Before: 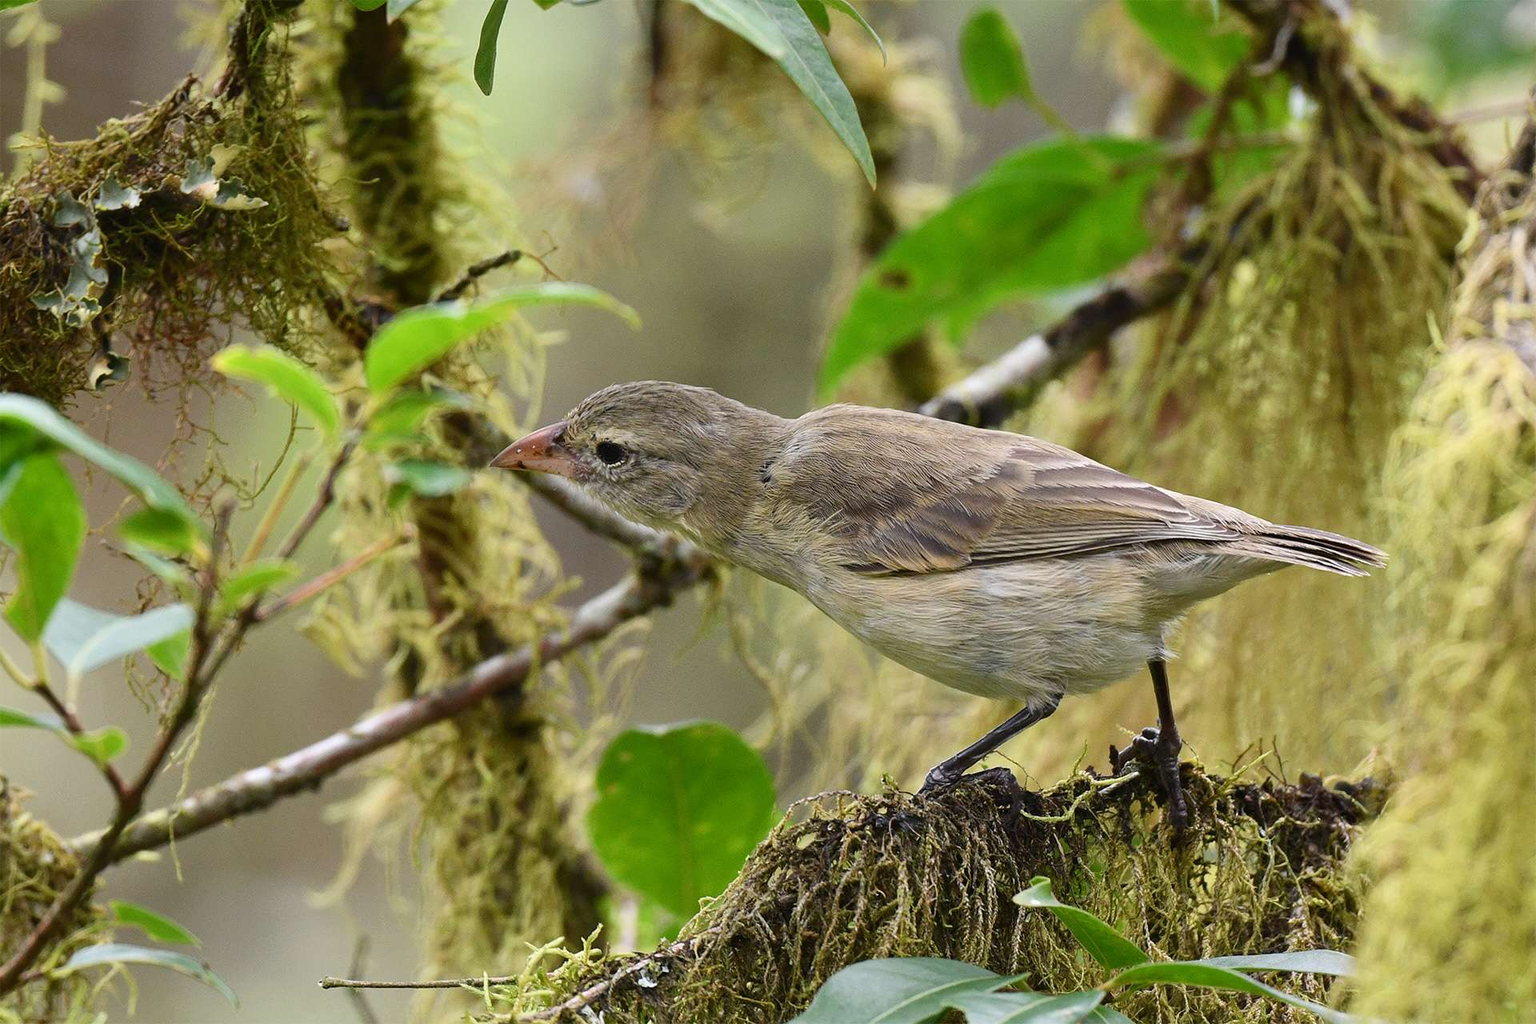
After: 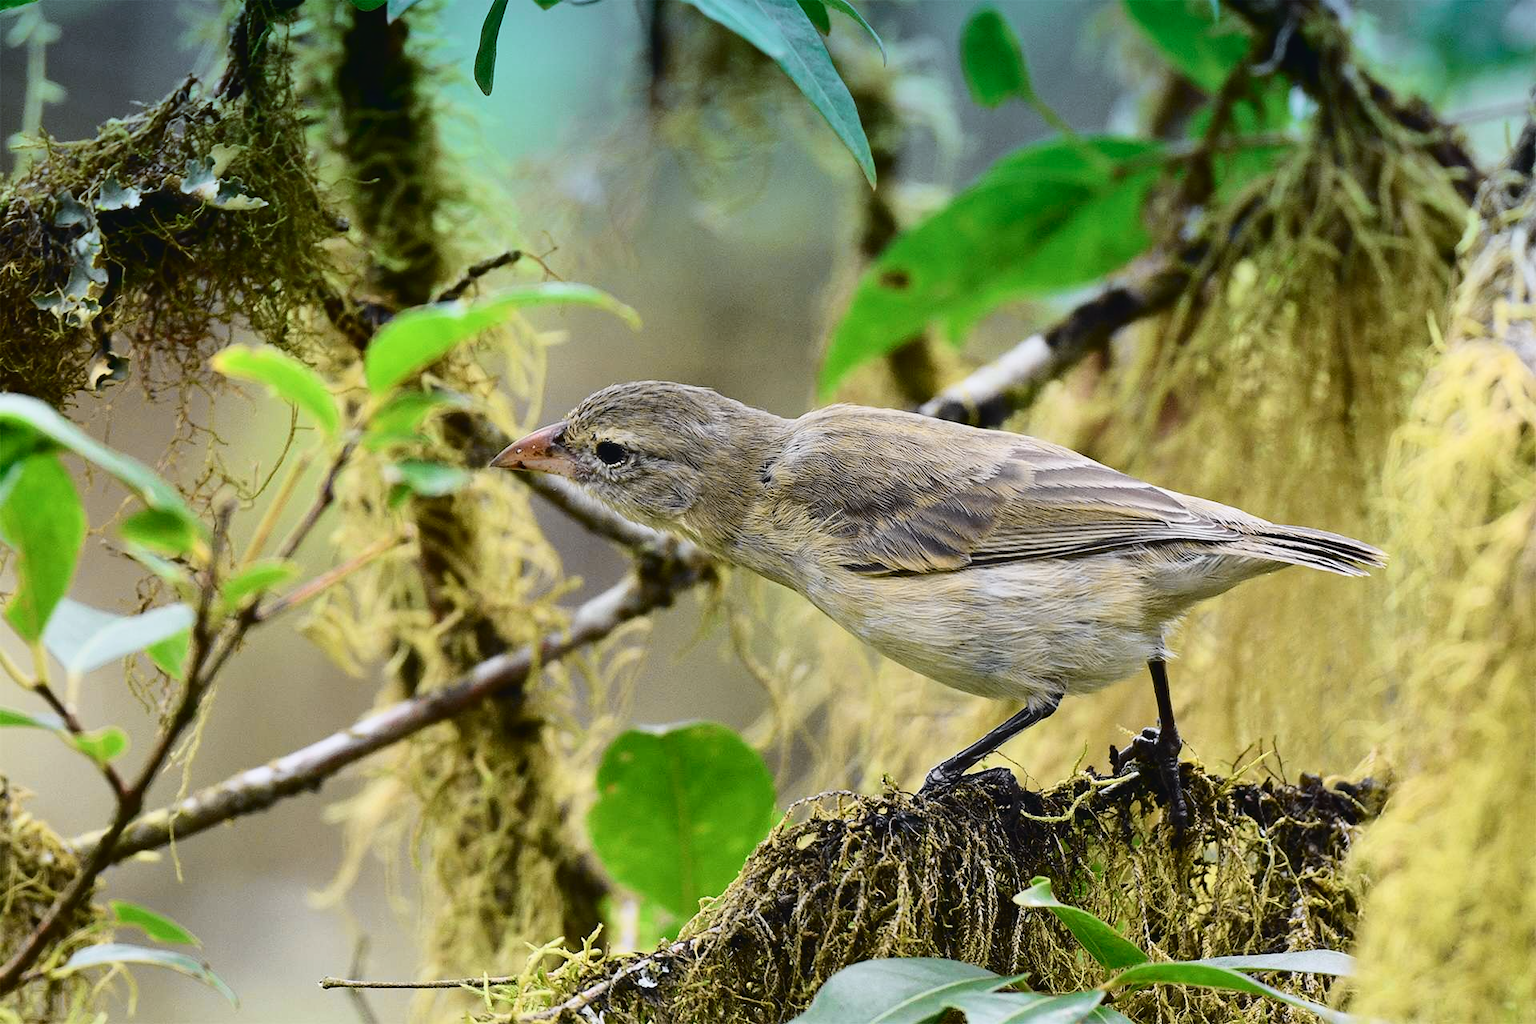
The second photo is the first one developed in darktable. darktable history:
tone curve: curves: ch0 [(0, 0.023) (0.104, 0.058) (0.21, 0.162) (0.469, 0.524) (0.579, 0.65) (0.725, 0.8) (0.858, 0.903) (1, 0.974)]; ch1 [(0, 0) (0.414, 0.395) (0.447, 0.447) (0.502, 0.501) (0.521, 0.512) (0.57, 0.563) (0.618, 0.61) (0.654, 0.642) (1, 1)]; ch2 [(0, 0) (0.356, 0.408) (0.437, 0.453) (0.492, 0.485) (0.524, 0.508) (0.566, 0.567) (0.595, 0.604) (1, 1)], color space Lab, independent channels, preserve colors none
graduated density: density 2.02 EV, hardness 44%, rotation 0.374°, offset 8.21, hue 208.8°, saturation 97%
